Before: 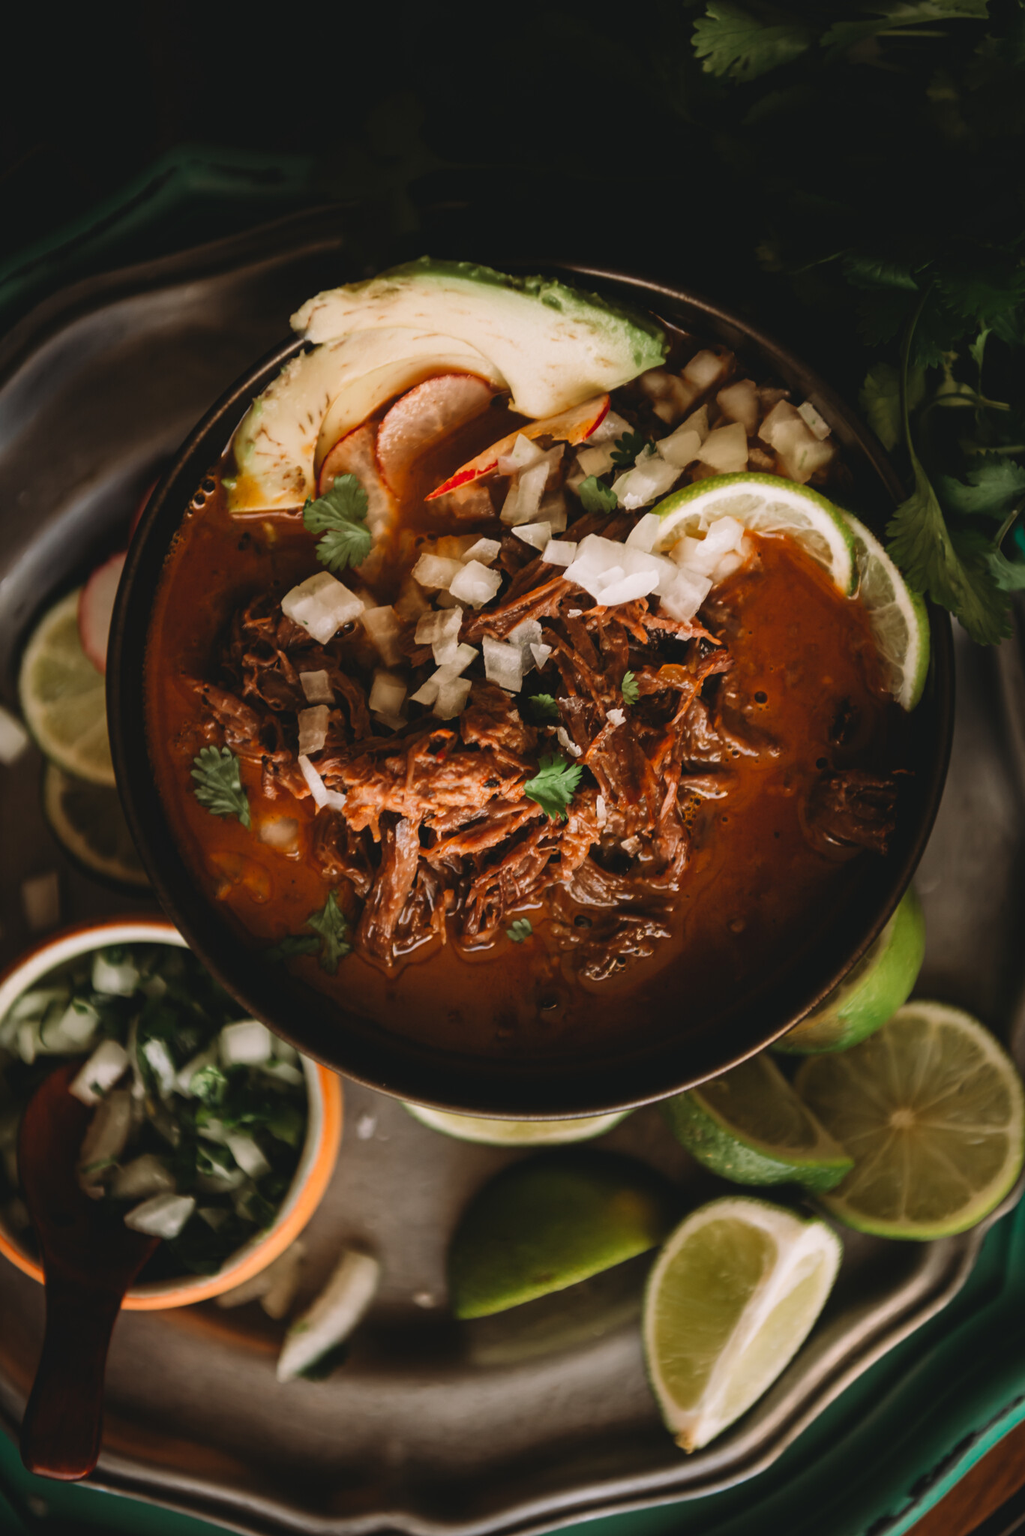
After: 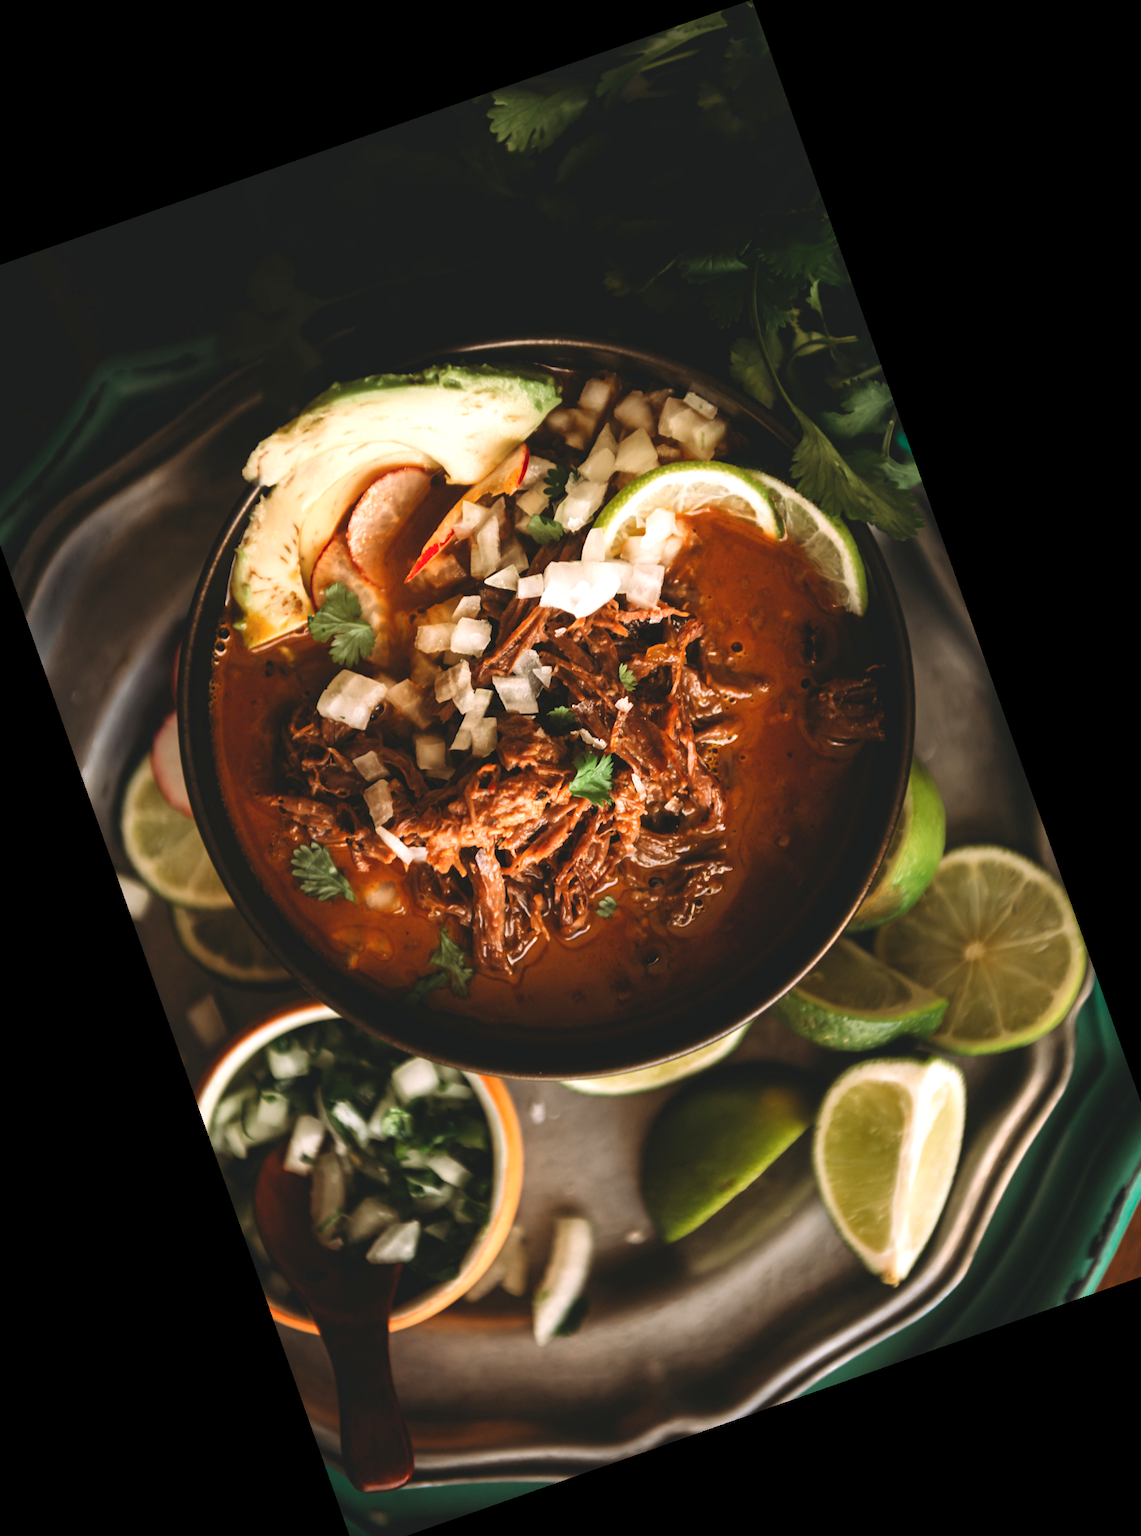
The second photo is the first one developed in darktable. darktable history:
exposure: exposure 0.669 EV, compensate highlight preservation false
color balance rgb: global vibrance 0.5%
crop and rotate: angle 19.43°, left 6.812%, right 4.125%, bottom 1.087%
